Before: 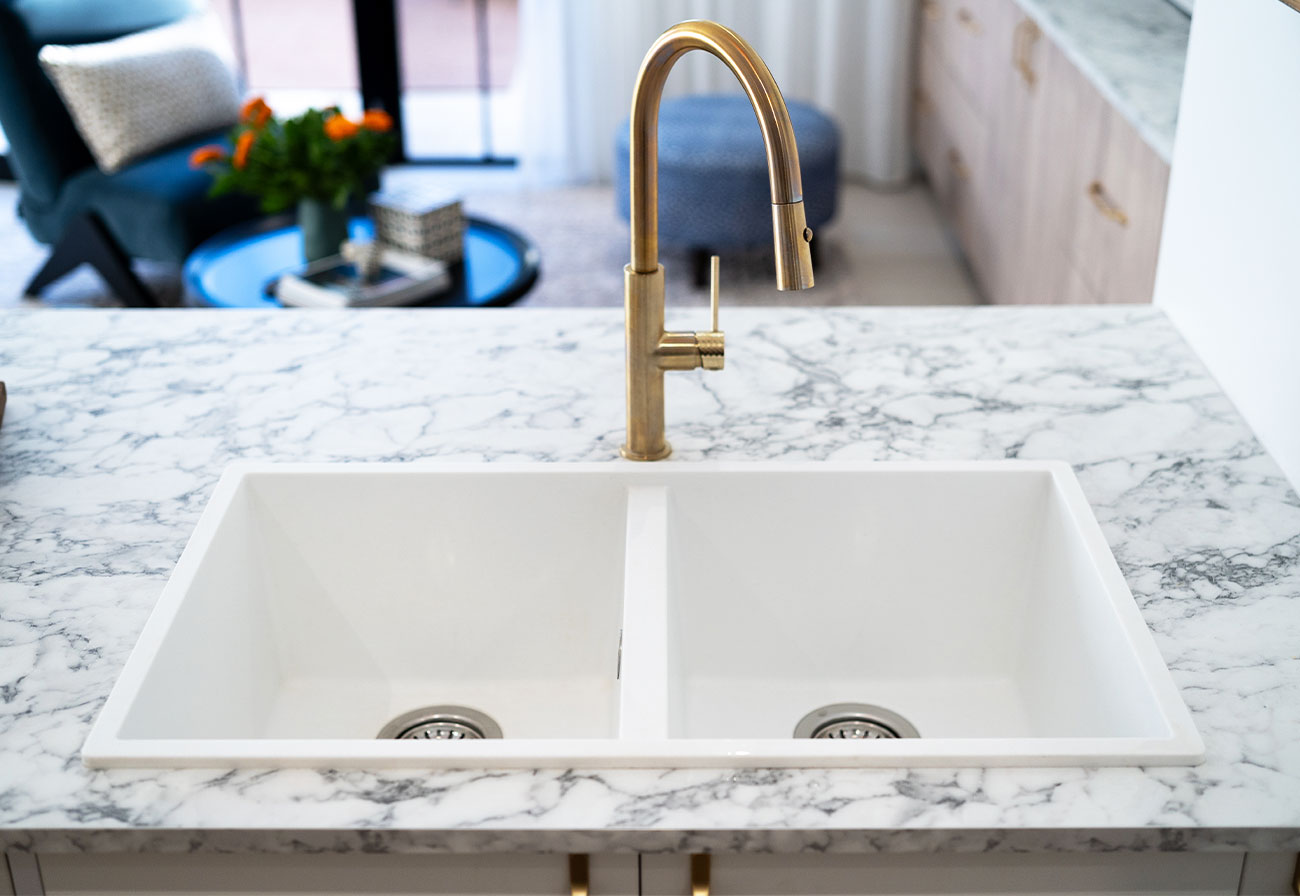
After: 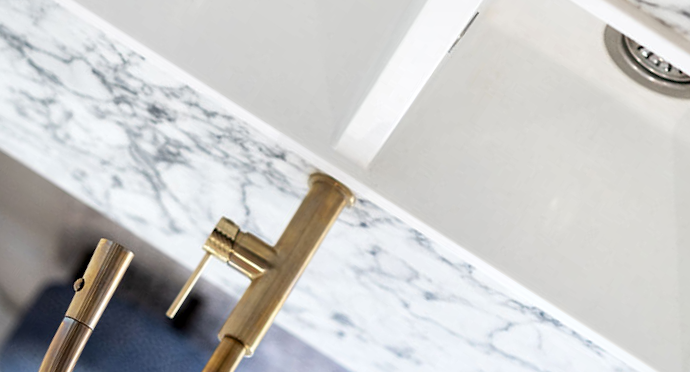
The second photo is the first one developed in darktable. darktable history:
crop and rotate: angle 147.43°, left 9.193%, top 15.612%, right 4.571%, bottom 16.908%
local contrast: mode bilateral grid, contrast 21, coarseness 50, detail 150%, midtone range 0.2
